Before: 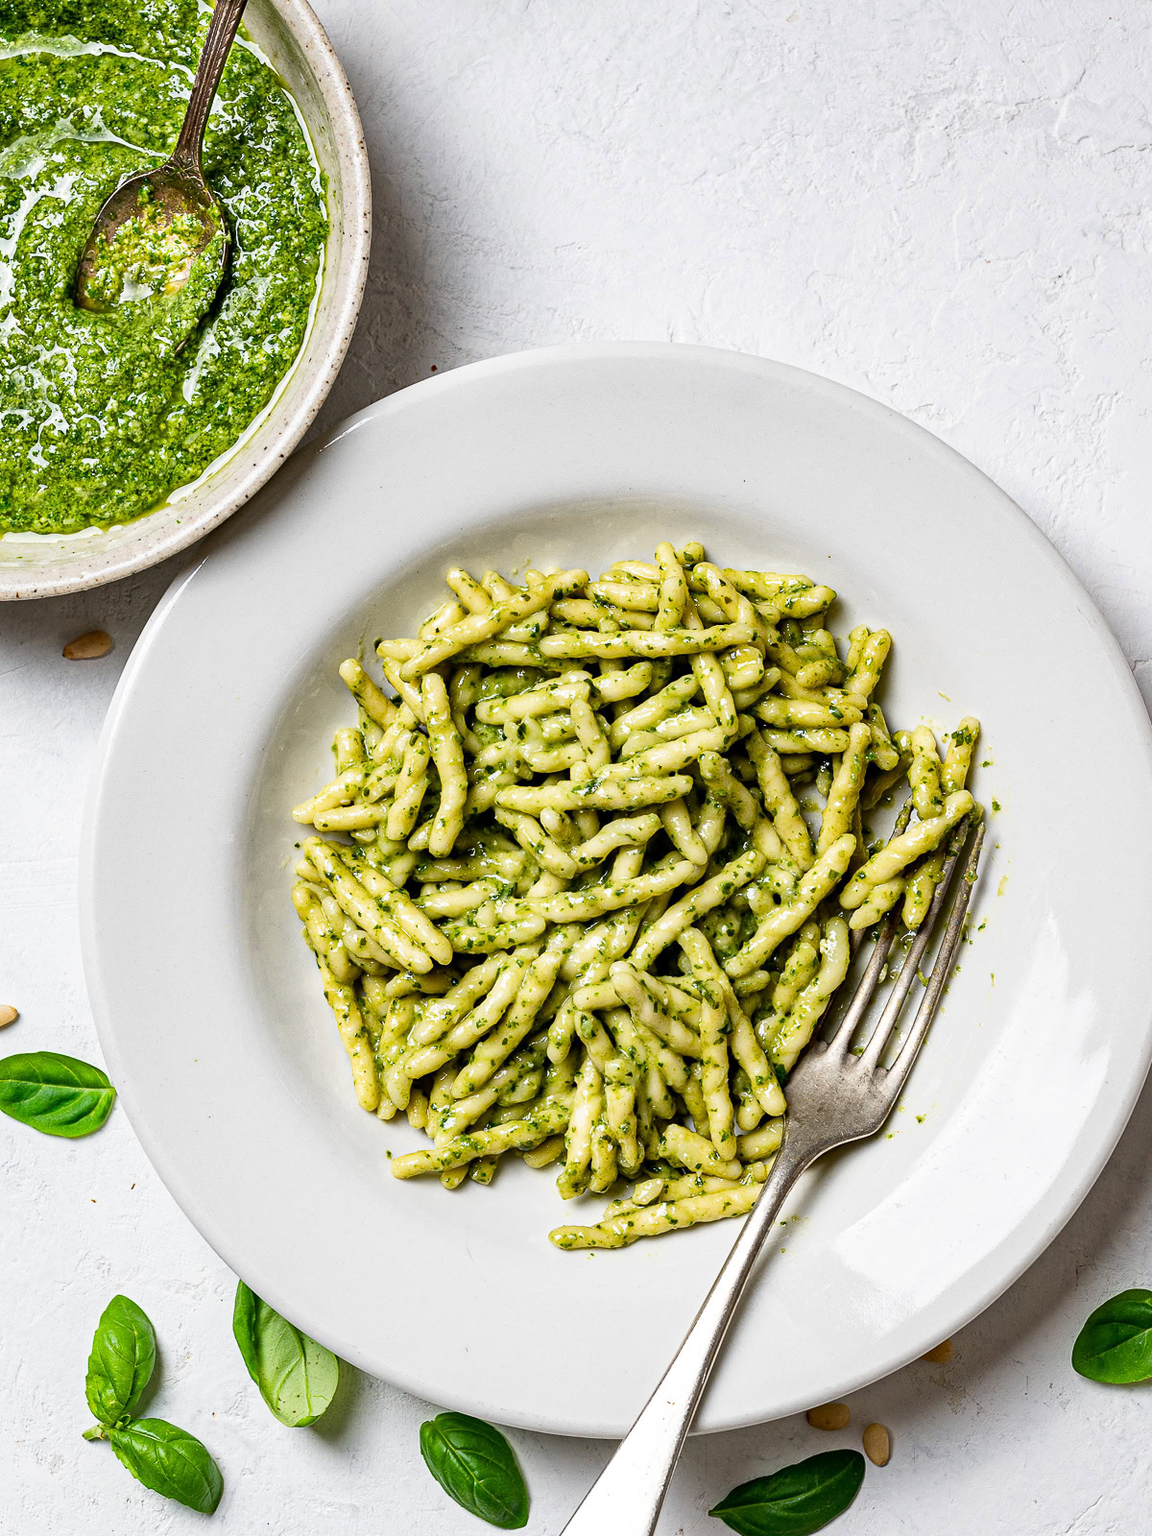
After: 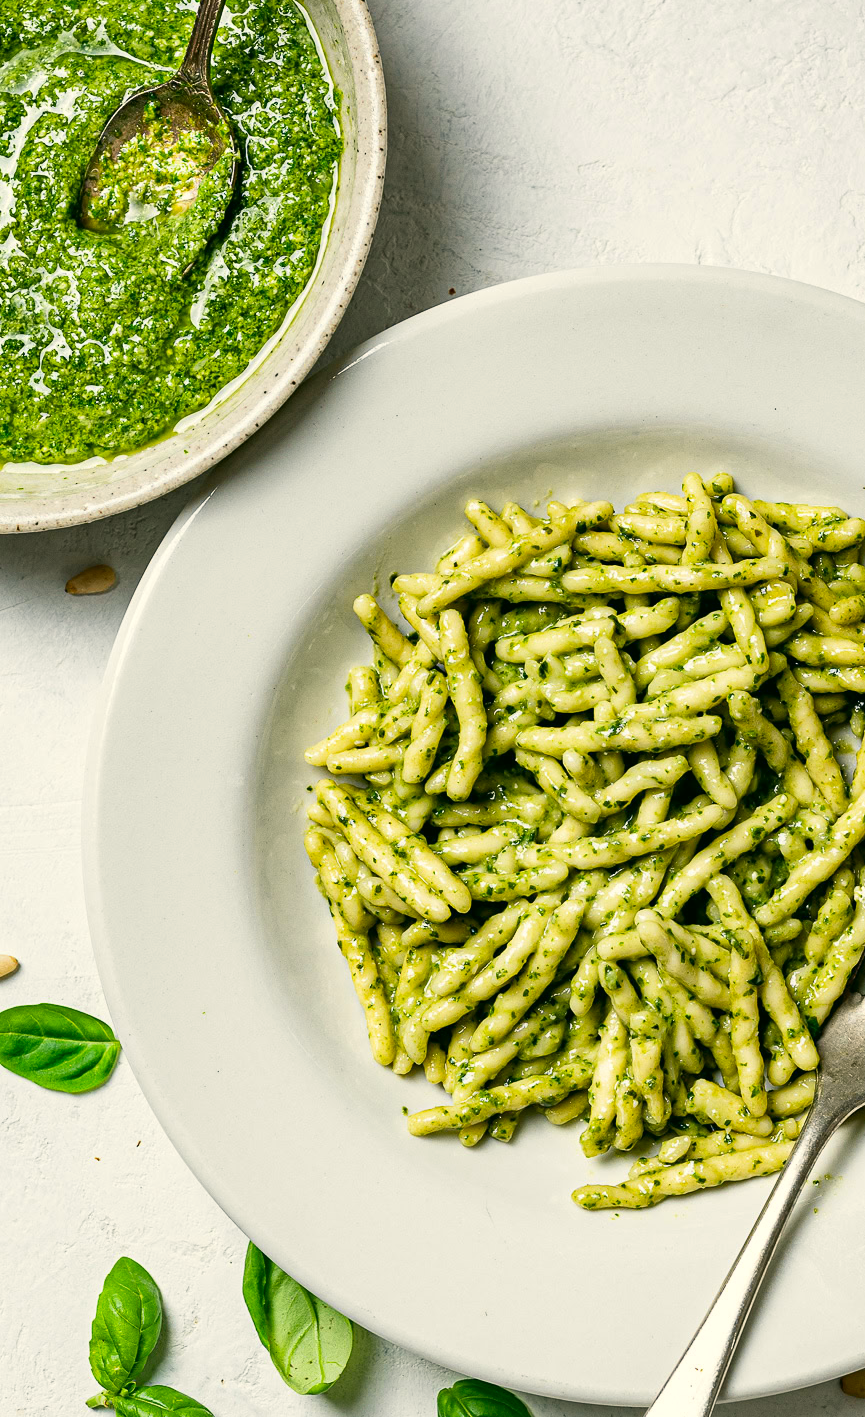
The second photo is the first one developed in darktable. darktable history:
crop: top 5.764%, right 27.866%, bottom 5.613%
color correction: highlights a* -0.626, highlights b* 9.48, shadows a* -8.76, shadows b* 1.39
